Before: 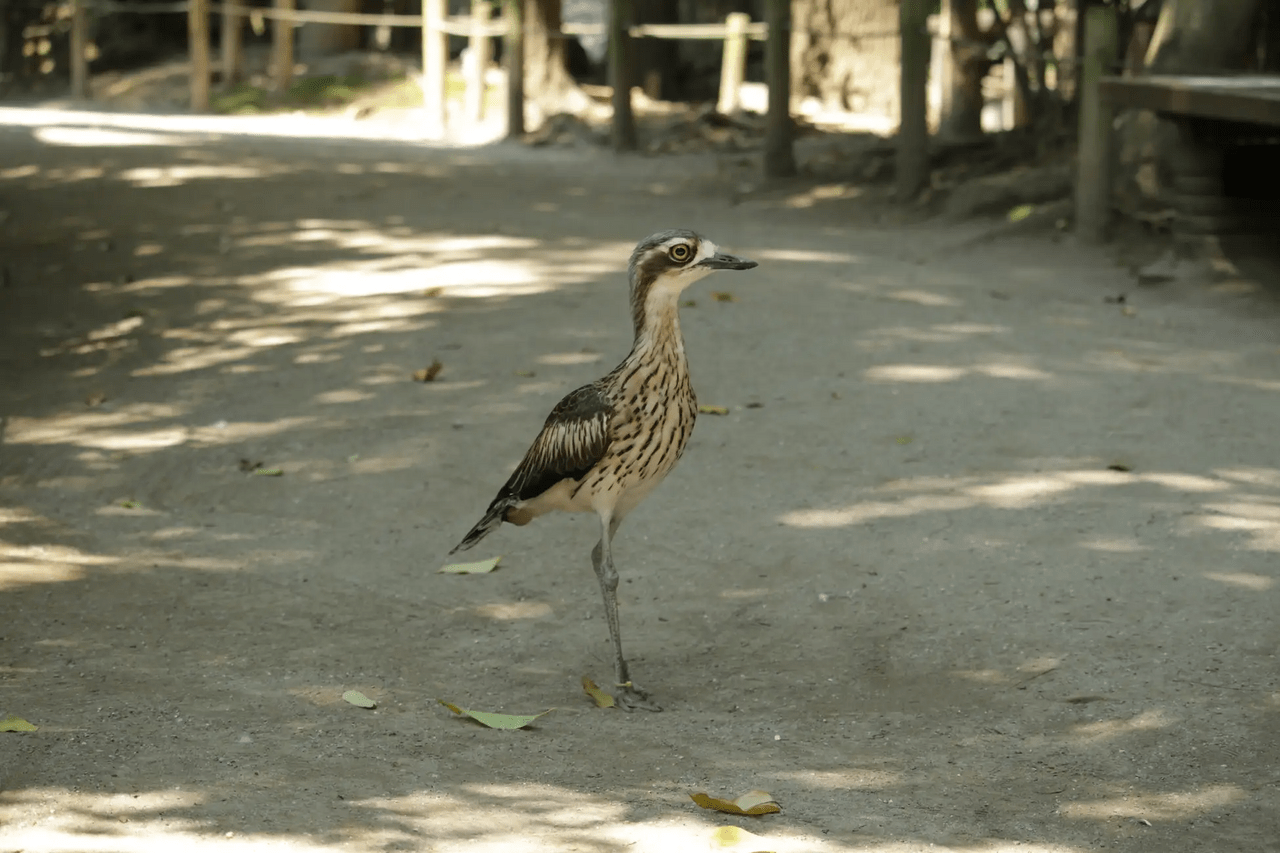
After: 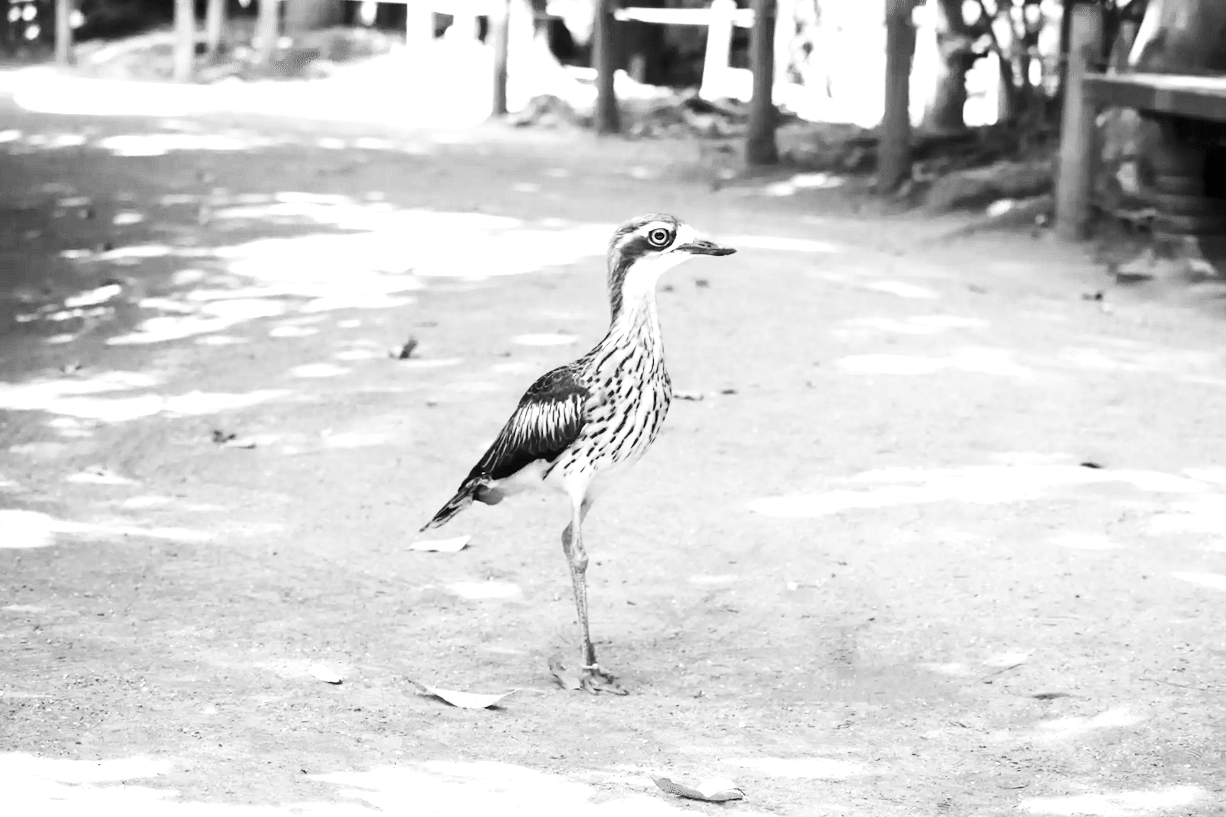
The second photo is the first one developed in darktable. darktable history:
crop and rotate: angle -1.69°
contrast brightness saturation: contrast 0.28
color calibration: x 0.37, y 0.377, temperature 4289.93 K
exposure: black level correction 0.001, exposure 1.84 EV, compensate highlight preservation false
monochrome: a 2.21, b -1.33, size 2.2
